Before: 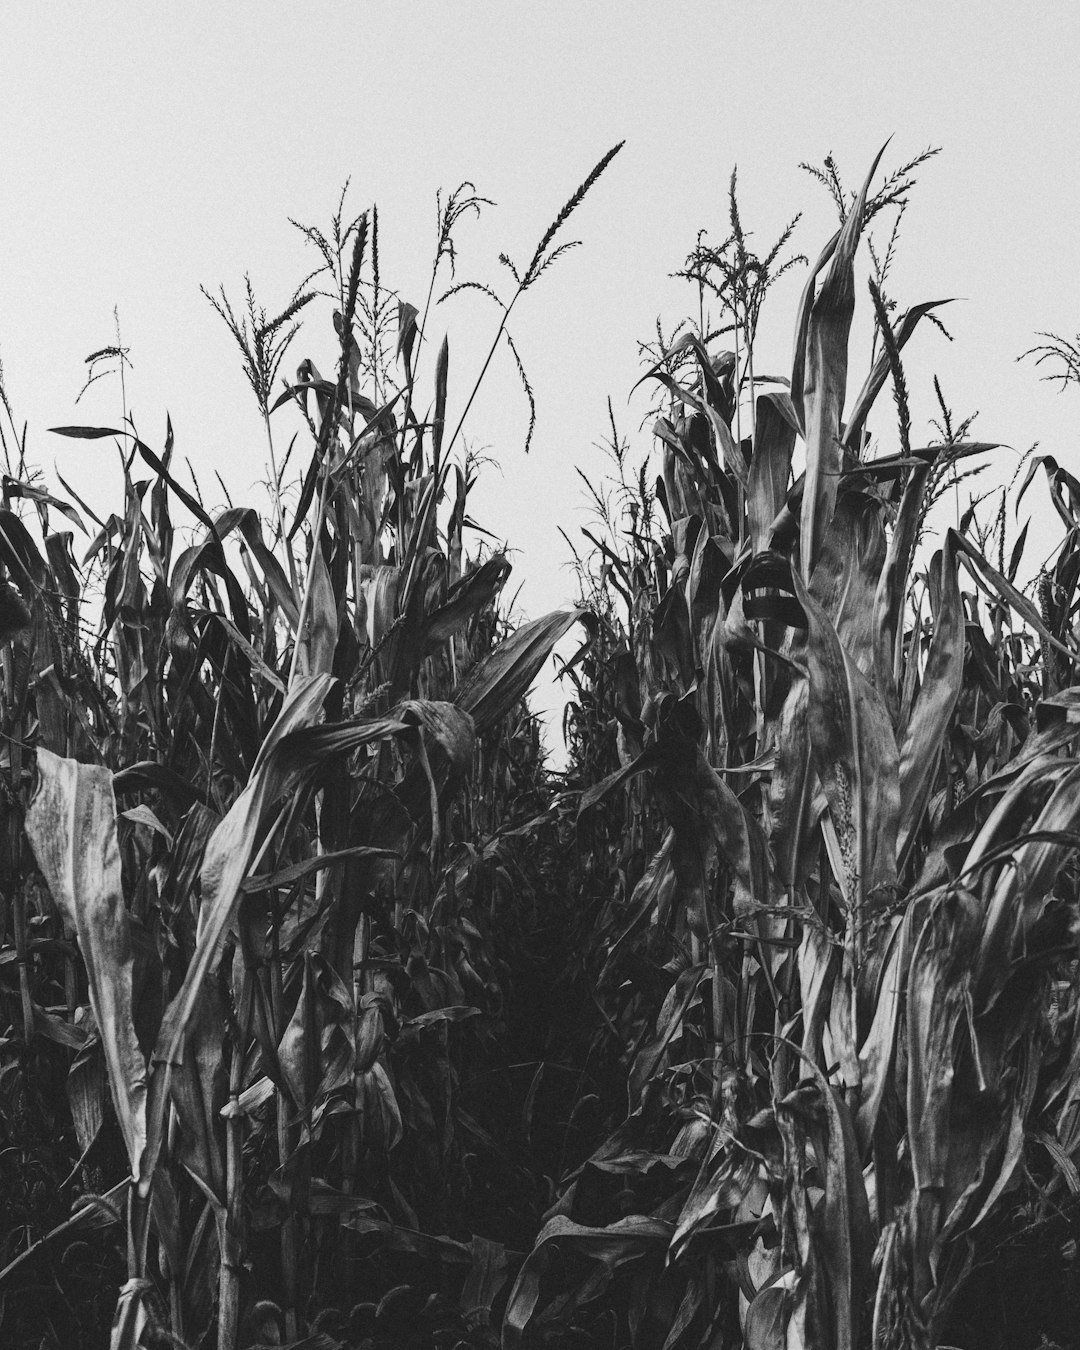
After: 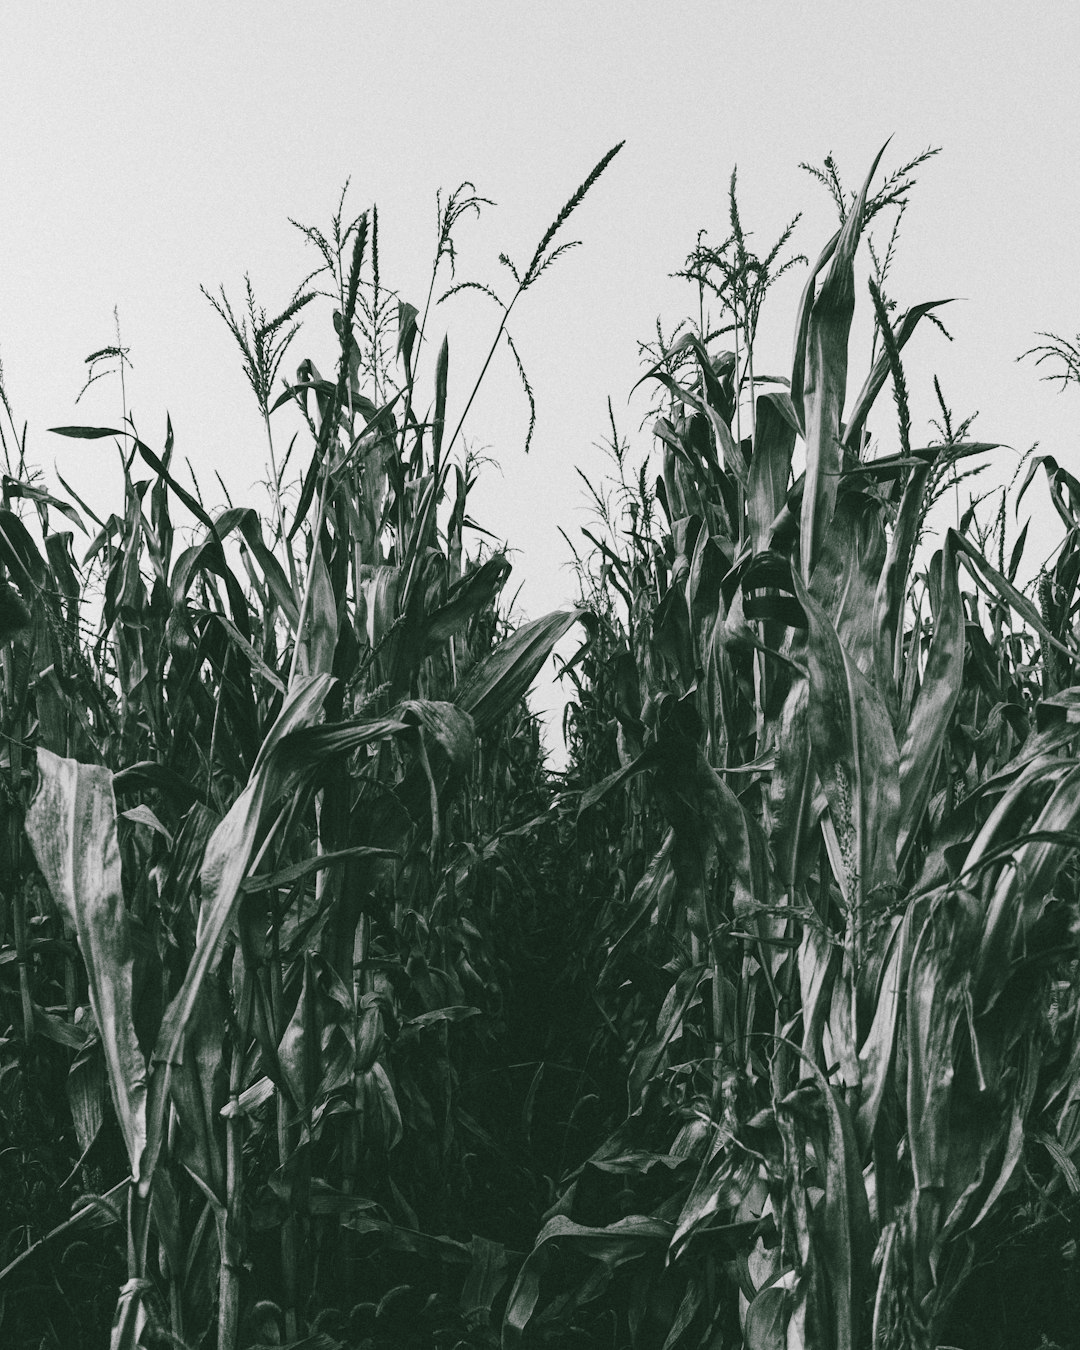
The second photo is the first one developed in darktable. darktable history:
color balance rgb: shadows lift › chroma 11.624%, shadows lift › hue 131.46°, linear chroma grading › global chroma 14.794%, perceptual saturation grading › global saturation -10.871%, perceptual saturation grading › highlights -27.527%, perceptual saturation grading › shadows 21.167%, global vibrance 20%
